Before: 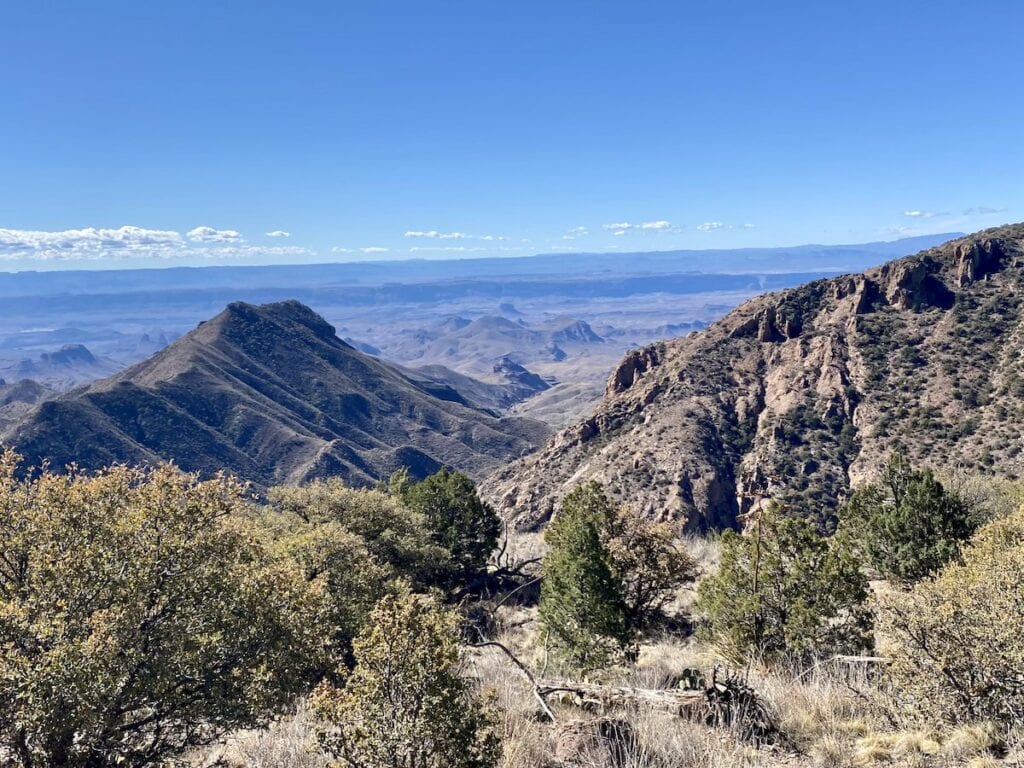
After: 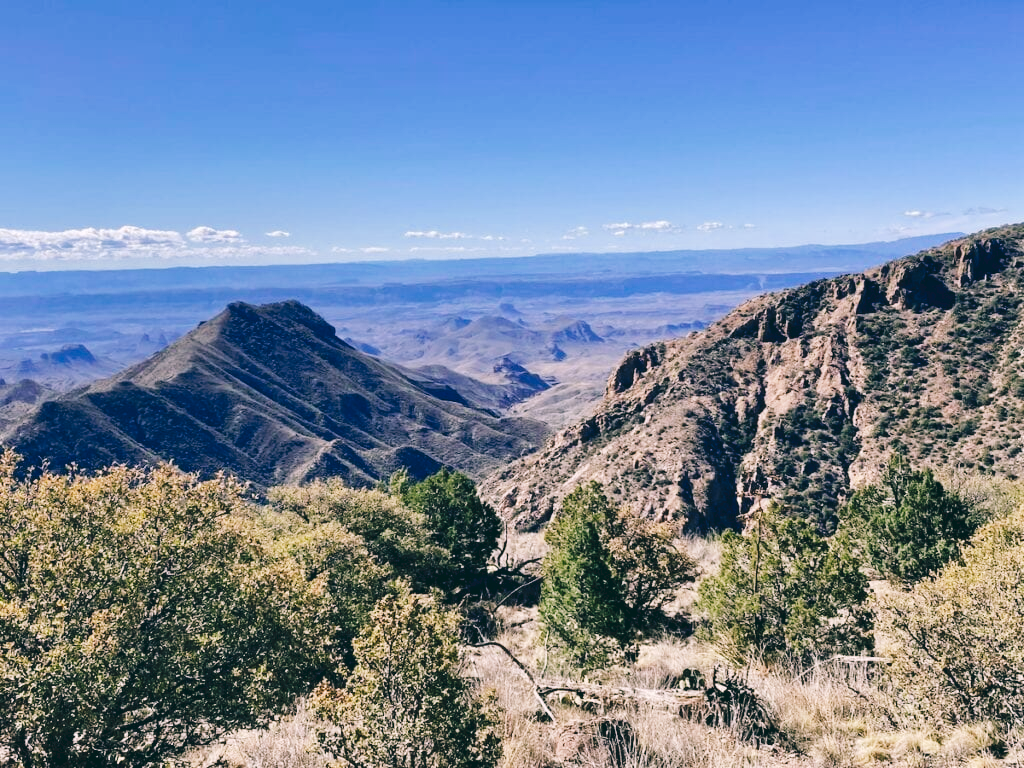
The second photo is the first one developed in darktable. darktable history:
tone curve: curves: ch0 [(0, 0) (0.003, 0.077) (0.011, 0.078) (0.025, 0.078) (0.044, 0.08) (0.069, 0.088) (0.1, 0.102) (0.136, 0.12) (0.177, 0.148) (0.224, 0.191) (0.277, 0.261) (0.335, 0.335) (0.399, 0.419) (0.468, 0.522) (0.543, 0.611) (0.623, 0.702) (0.709, 0.779) (0.801, 0.855) (0.898, 0.918) (1, 1)], preserve colors none
color look up table: target L [96.96, 97.78, 93.54, 92.28, 93.56, 93.56, 81.44, 73.95, 66.45, 54.51, 51.32, 49.05, 46.73, 20.34, 200.99, 74.67, 81.39, 69.11, 61.14, 61.88, 52.54, 53.45, 47.86, 47.38, 43.27, 43.13, 30.38, 22.21, 17.18, 88.54, 72.61, 72, 69.41, 57.54, 65.25, 55.59, 48.64, 49.49, 35.69, 31.47, 16.08, 6.146, 3.368, 80.31, 67.47, 64.24, 55.2, 41.35, 25.74], target a [-0.242, -13, -27.28, -23.76, -21.84, -6.561, -15.43, -21.05, -46.89, -37.89, -7.83, -9.465, -25.7, -28.82, 0, 21.79, 0.779, 38.92, 42.21, 16.36, 64.53, 22.19, 65.93, 62.6, 21.8, 46.92, 0.703, 19.5, 20.72, 17.4, 41.96, 6.134, 33.53, 11.96, 62.08, 67.7, 19.79, 39.48, 50.25, 38.42, 21.45, -18.3, -6.344, -17.74, 0.697, -4.877, -19.99, 4.297, -4.367], target b [16.42, 42.31, 35.39, 16.72, 0.852, 3.69, 31.56, 4.5, 42.27, 27.2, 26.86, 6.812, 2.096, 14.18, -0.001, 44.77, 76.32, 20.95, 59.41, 44.22, 45.89, 12.27, 25.7, 56.25, 41.5, 42.71, 2.004, 25.75, 4.643, -11.99, -12.92, 0.973, -36.98, -10.16, -37.83, -16.91, -68.2, -27.28, -57.03, -17.53, -41.34, -8.193, -28.44, -17.88, -22.44, -45.68, -17.01, -51.87, -21.26], num patches 49
